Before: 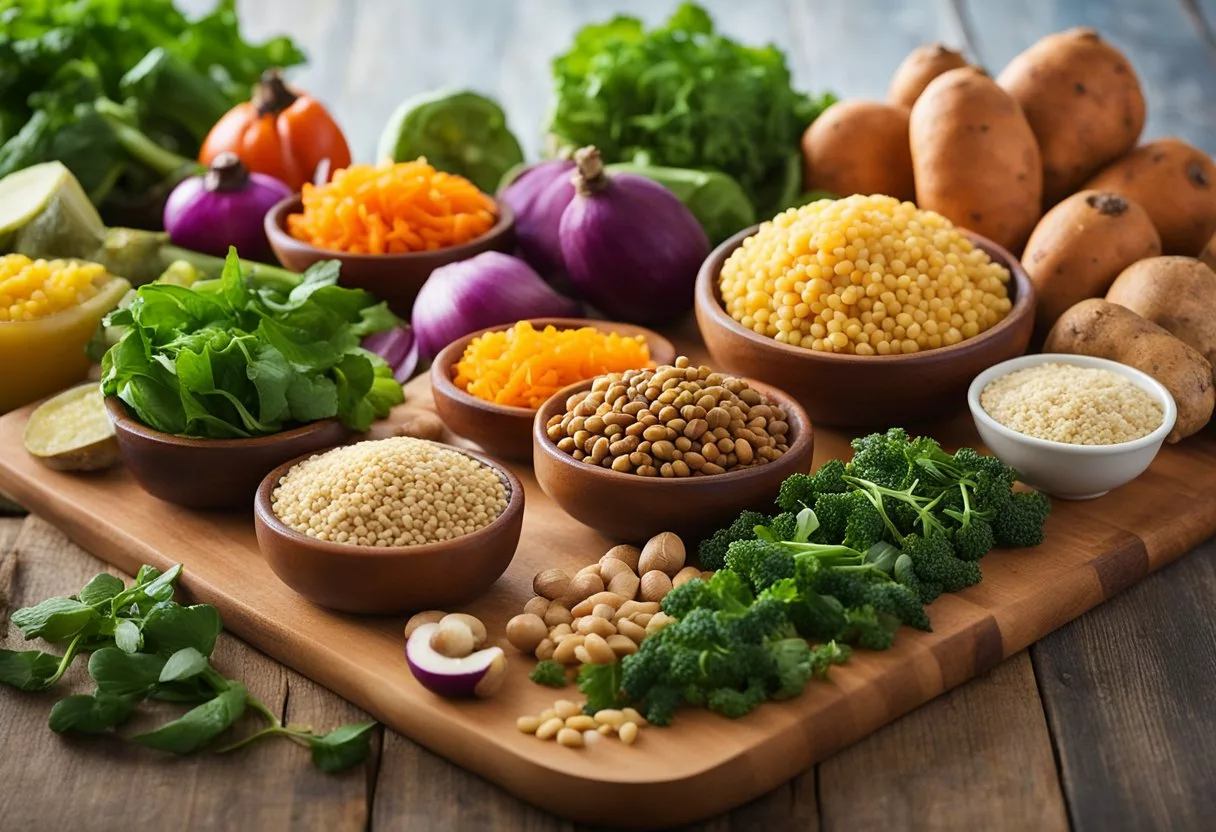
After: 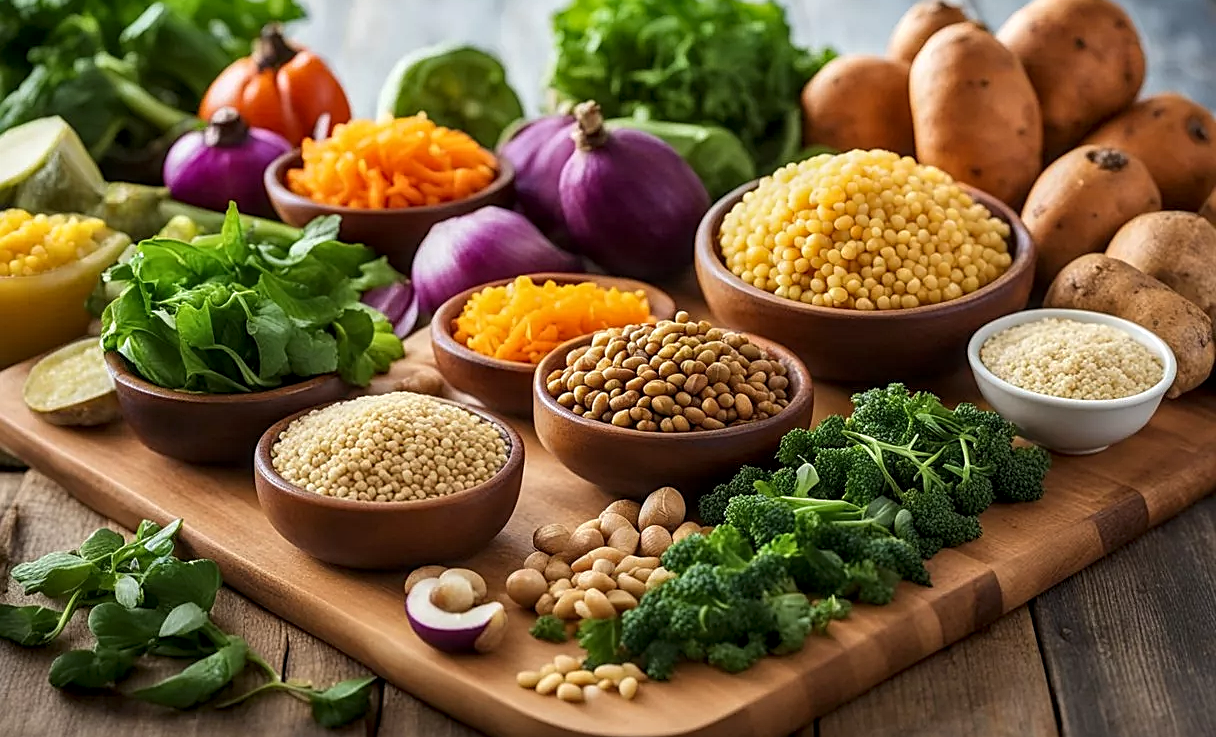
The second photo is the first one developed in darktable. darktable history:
crop and rotate: top 5.497%, bottom 5.893%
sharpen: on, module defaults
local contrast: highlights 36%, detail 135%
